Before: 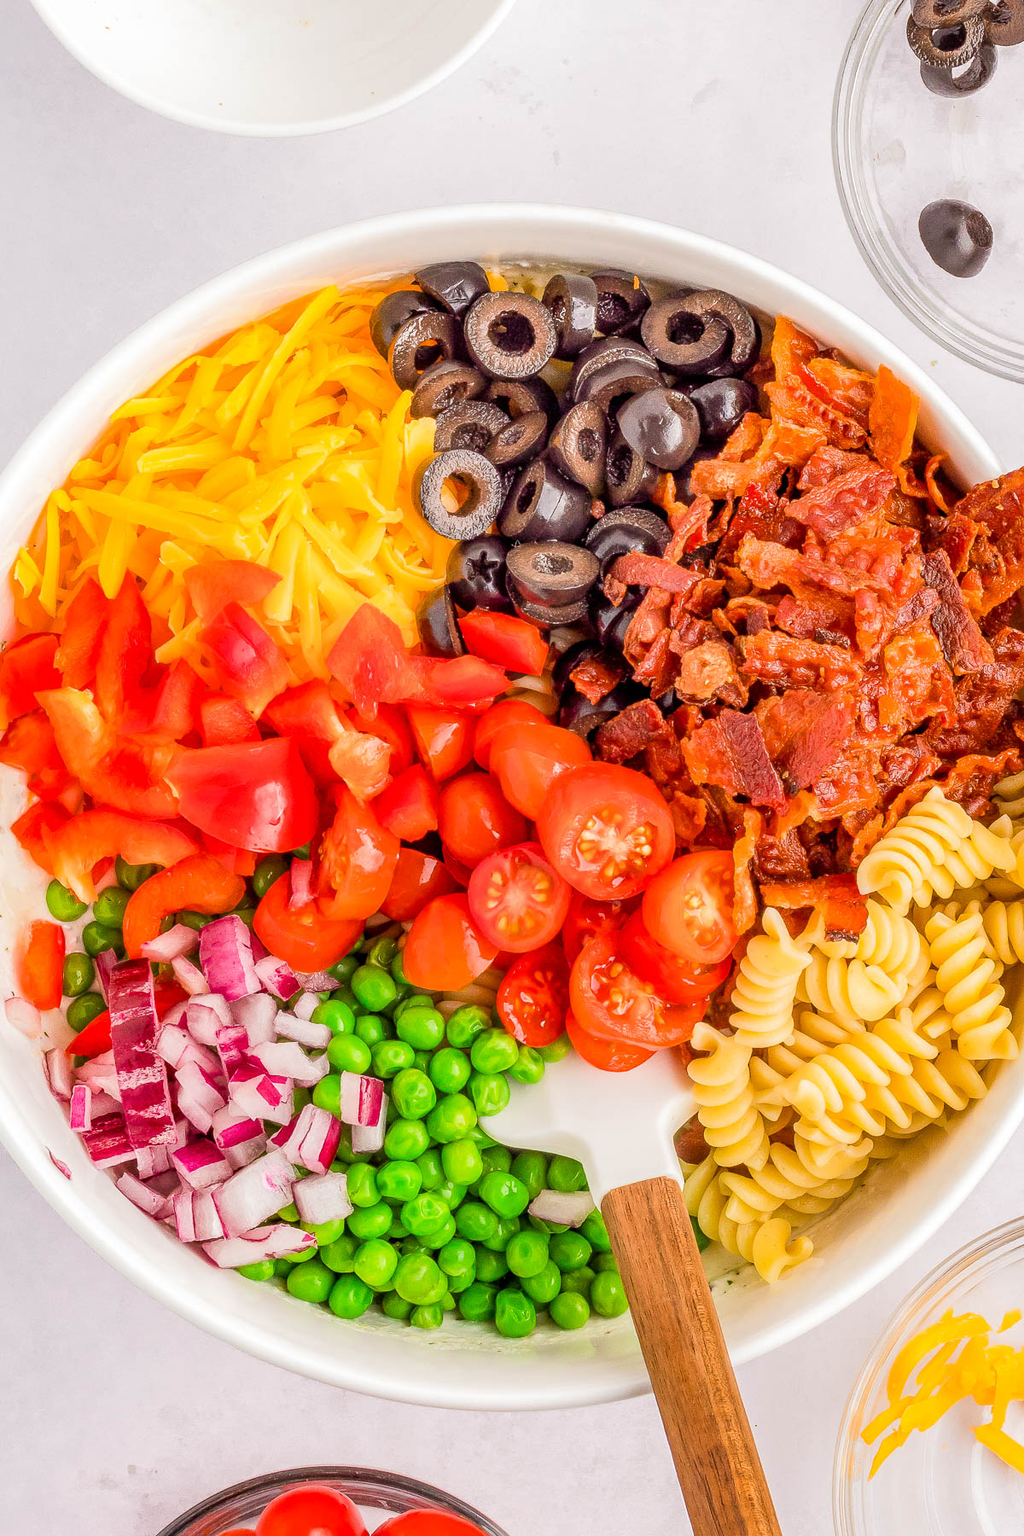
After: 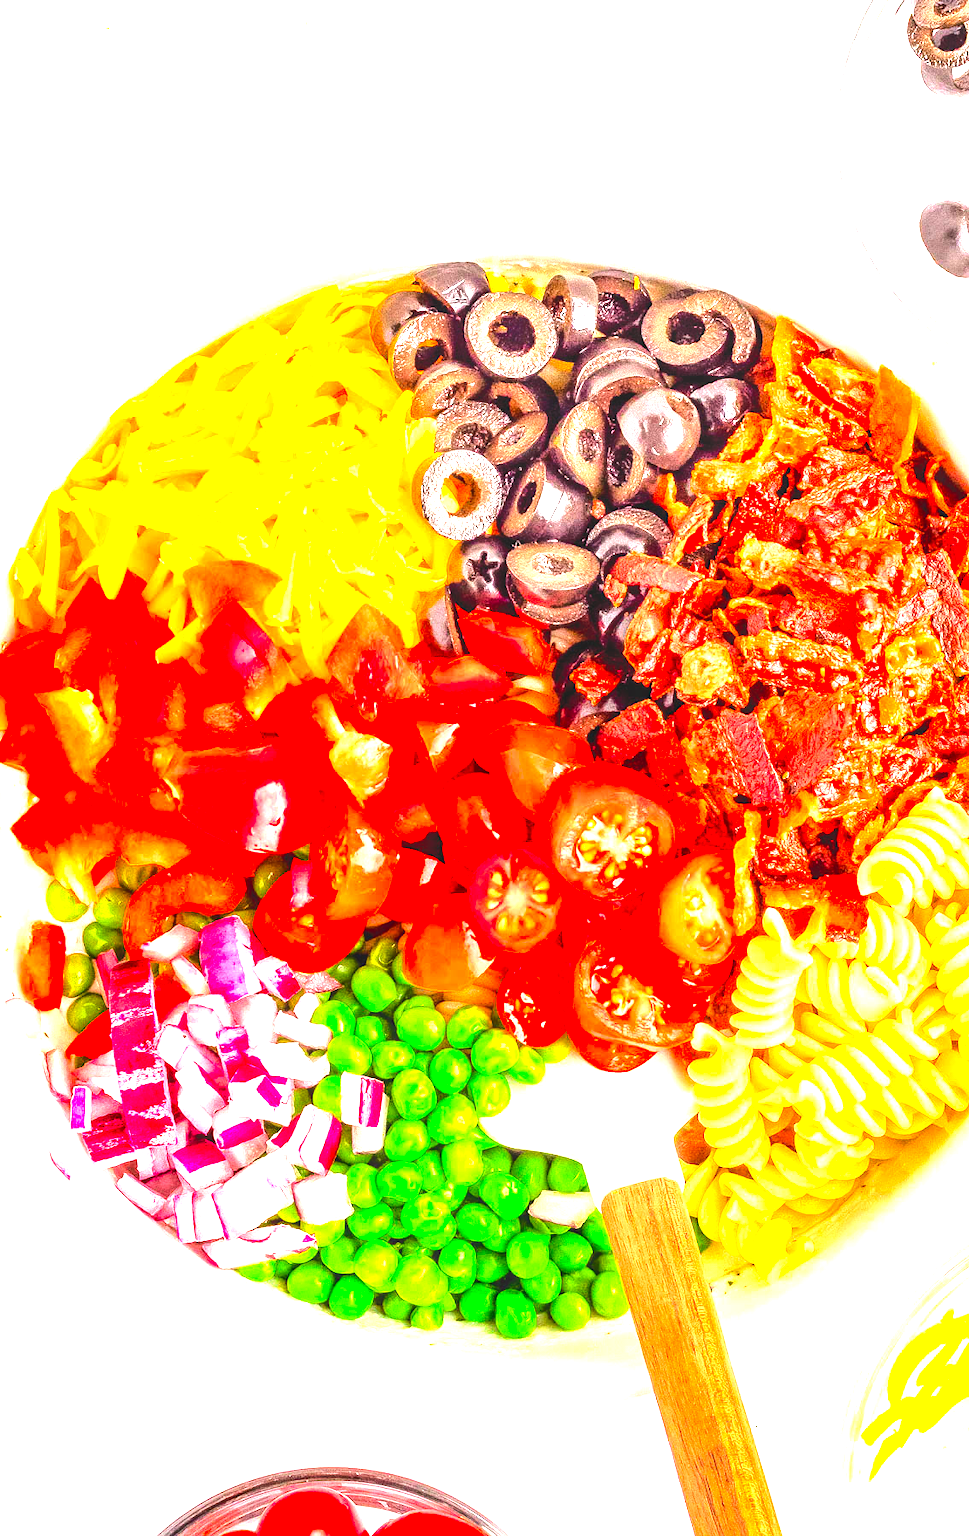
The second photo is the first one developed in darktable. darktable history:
crop and rotate: left 0%, right 5.358%
base curve: curves: ch0 [(0, 0) (0.073, 0.04) (0.157, 0.139) (0.492, 0.492) (0.758, 0.758) (1, 1)]
exposure: black level correction 0, exposure 1.668 EV, compensate highlight preservation false
color correction: highlights b* 0.041, saturation 1.32
tone curve: curves: ch0 [(0, 0) (0.003, 0.005) (0.011, 0.021) (0.025, 0.042) (0.044, 0.065) (0.069, 0.074) (0.1, 0.092) (0.136, 0.123) (0.177, 0.159) (0.224, 0.2) (0.277, 0.252) (0.335, 0.32) (0.399, 0.392) (0.468, 0.468) (0.543, 0.549) (0.623, 0.638) (0.709, 0.721) (0.801, 0.812) (0.898, 0.896) (1, 1)], color space Lab, independent channels, preserve colors none
local contrast: detail 110%
